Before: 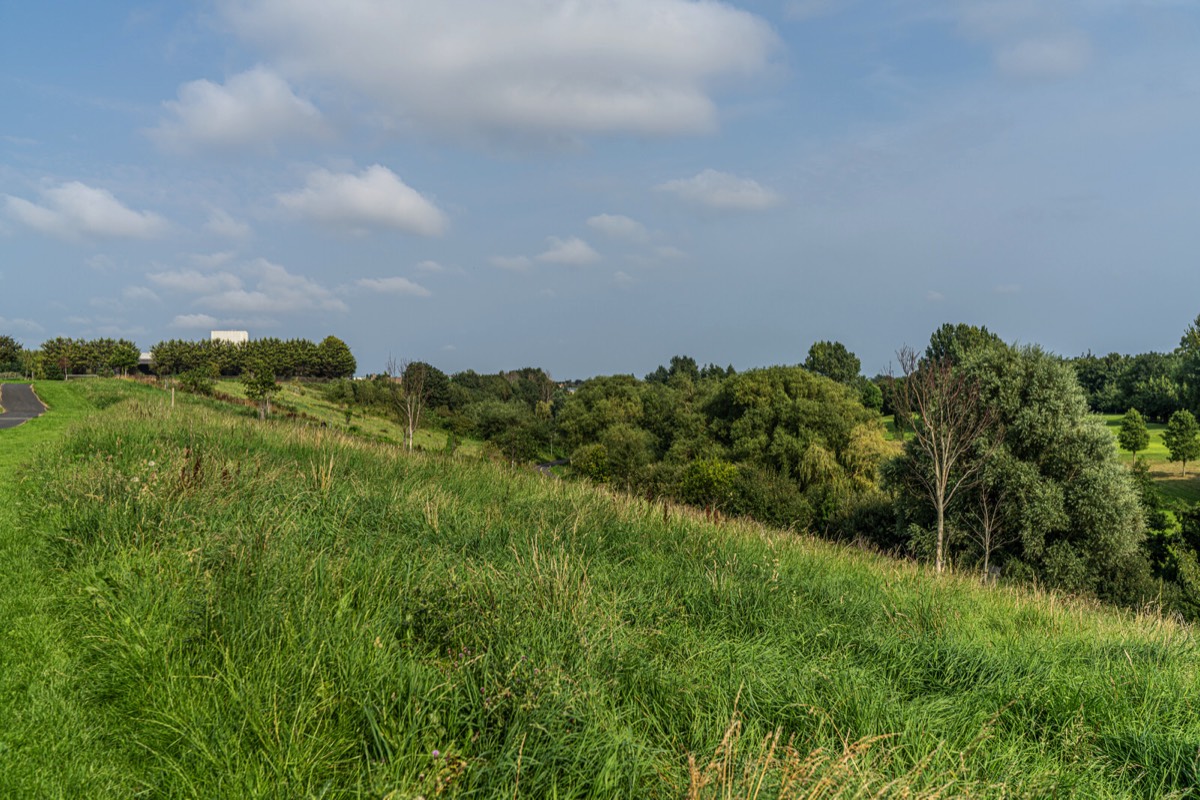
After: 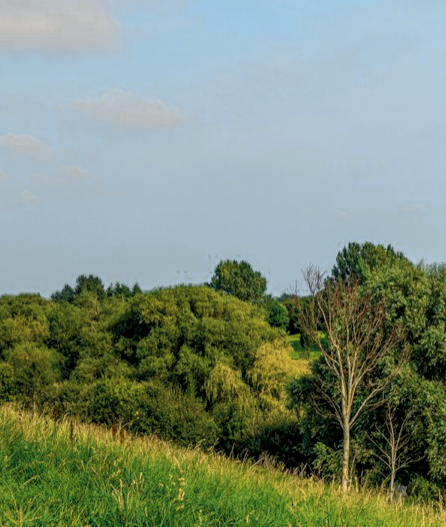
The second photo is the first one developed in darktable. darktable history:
crop and rotate: left 49.519%, top 10.142%, right 13.236%, bottom 23.87%
color zones: curves: ch0 [(0, 0.5) (0.125, 0.4) (0.25, 0.5) (0.375, 0.4) (0.5, 0.4) (0.625, 0.6) (0.75, 0.6) (0.875, 0.5)]; ch1 [(0, 0.35) (0.125, 0.45) (0.25, 0.35) (0.375, 0.35) (0.5, 0.35) (0.625, 0.35) (0.75, 0.45) (0.875, 0.35)]; ch2 [(0, 0.6) (0.125, 0.5) (0.25, 0.5) (0.375, 0.6) (0.5, 0.6) (0.625, 0.5) (0.75, 0.5) (0.875, 0.5)], mix 31.07%
color balance rgb: highlights gain › chroma 2.99%, highlights gain › hue 75.48°, global offset › luminance -0.492%, linear chroma grading › shadows -10.624%, linear chroma grading › global chroma 20.415%, perceptual saturation grading › global saturation 51.184%, global vibrance 25.176%
